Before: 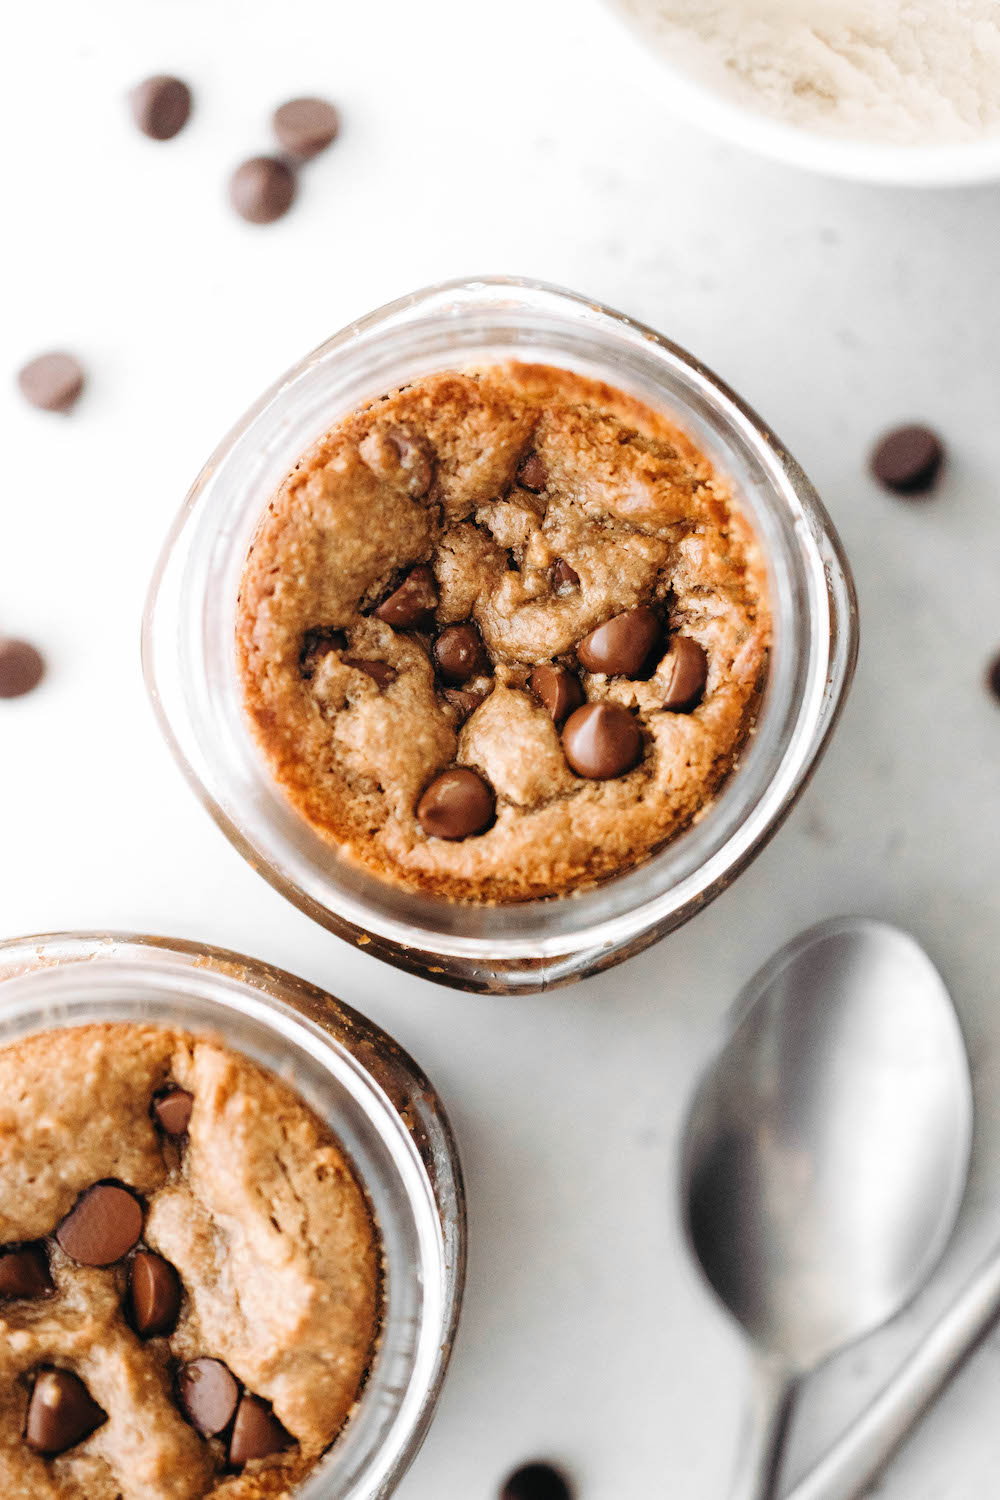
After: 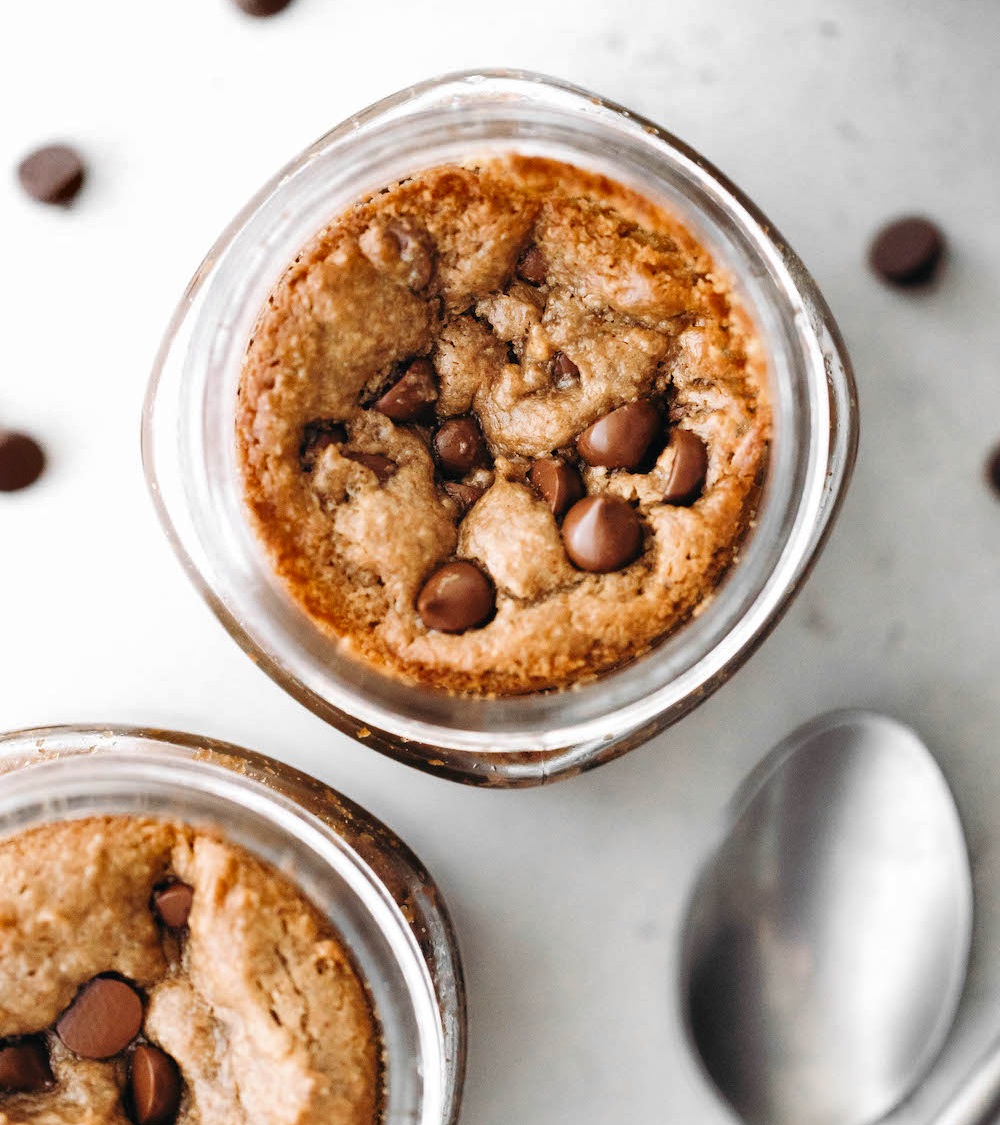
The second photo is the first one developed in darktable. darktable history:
shadows and highlights: low approximation 0.01, soften with gaussian
crop: top 13.819%, bottom 11.169%
